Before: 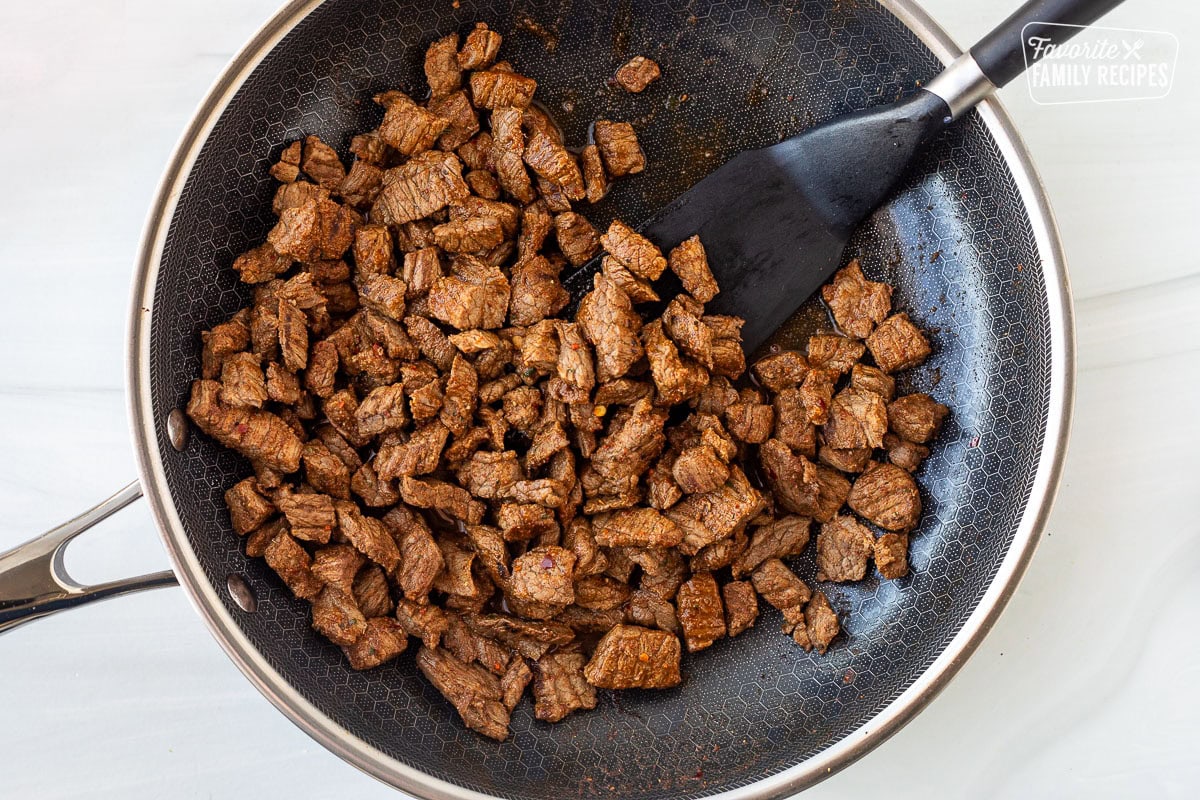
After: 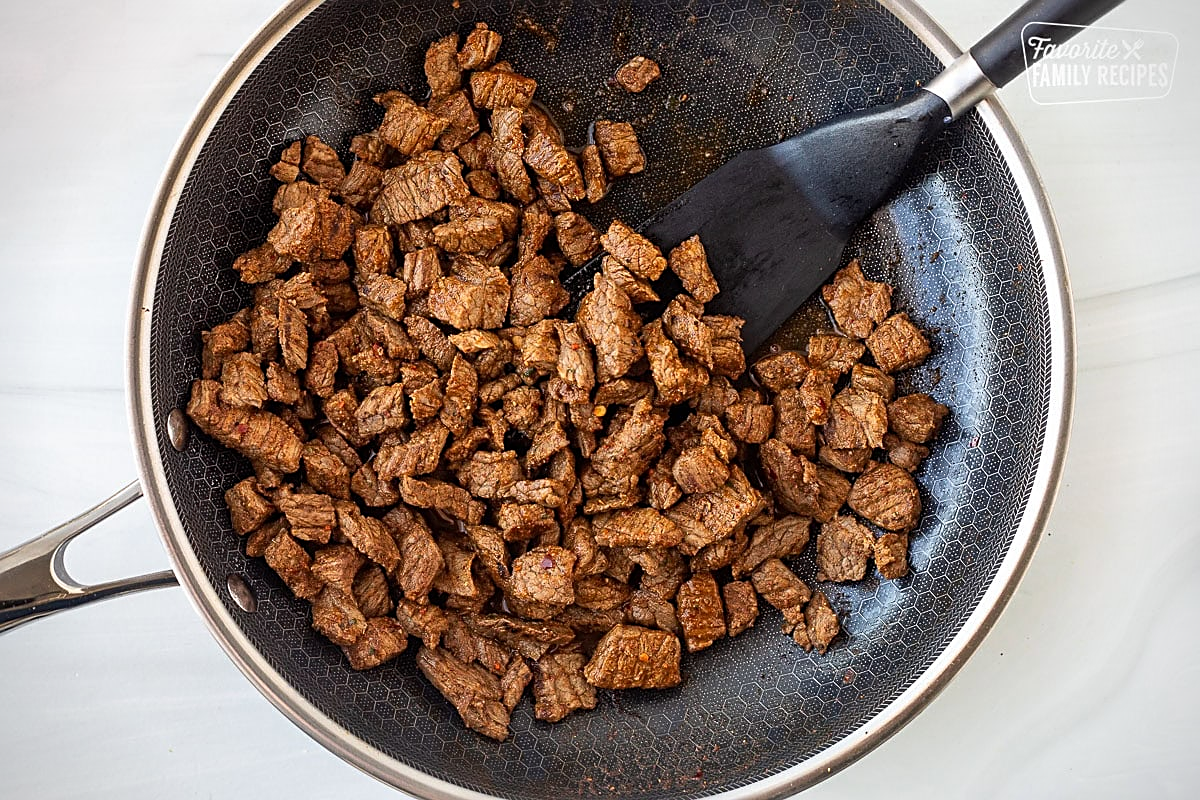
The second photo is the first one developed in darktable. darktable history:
vignetting: fall-off start 92.16%
sharpen: on, module defaults
